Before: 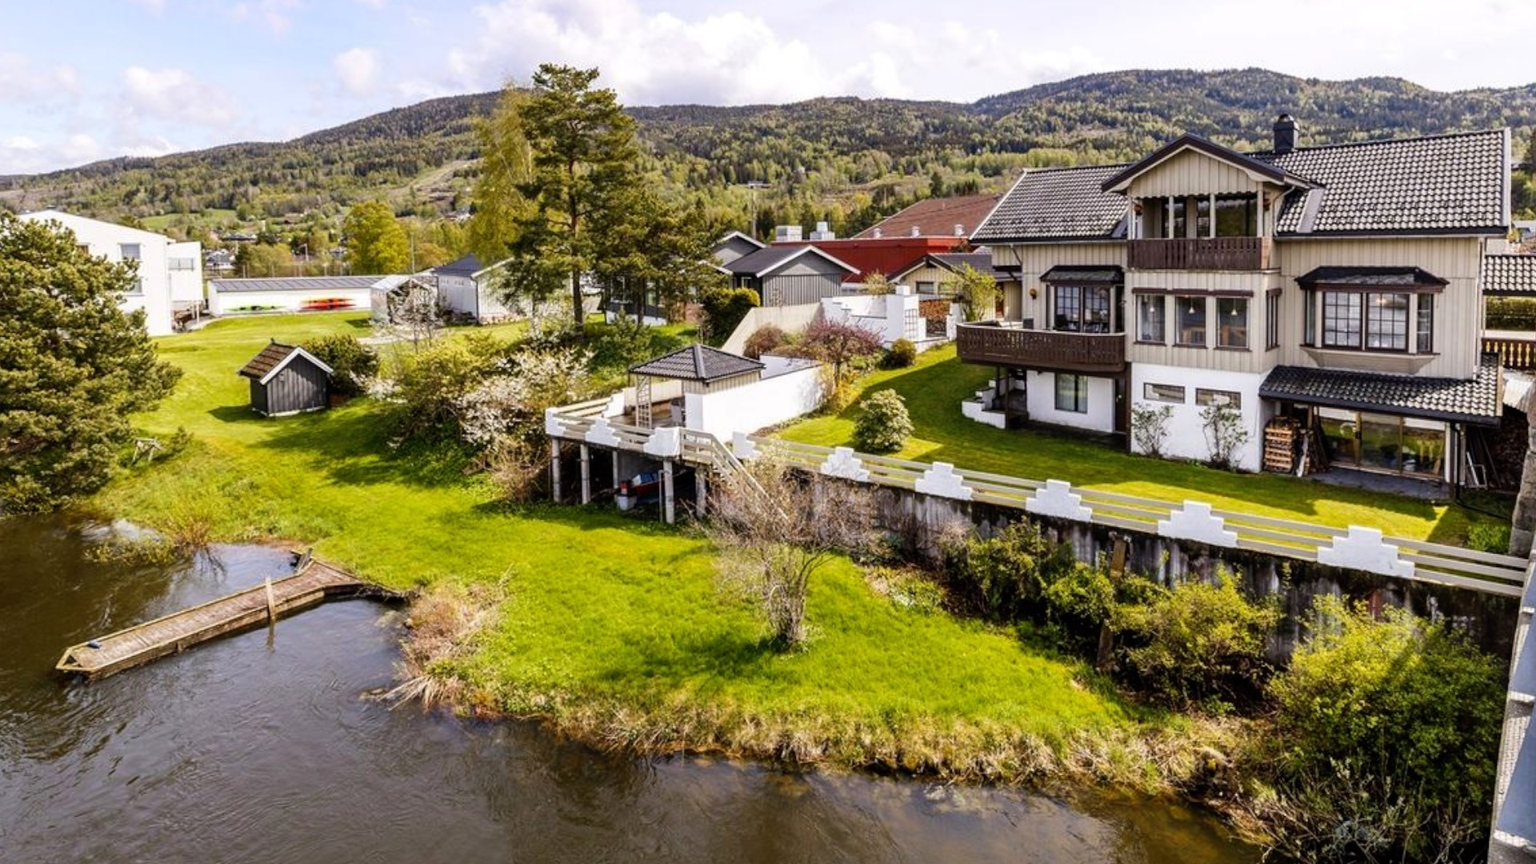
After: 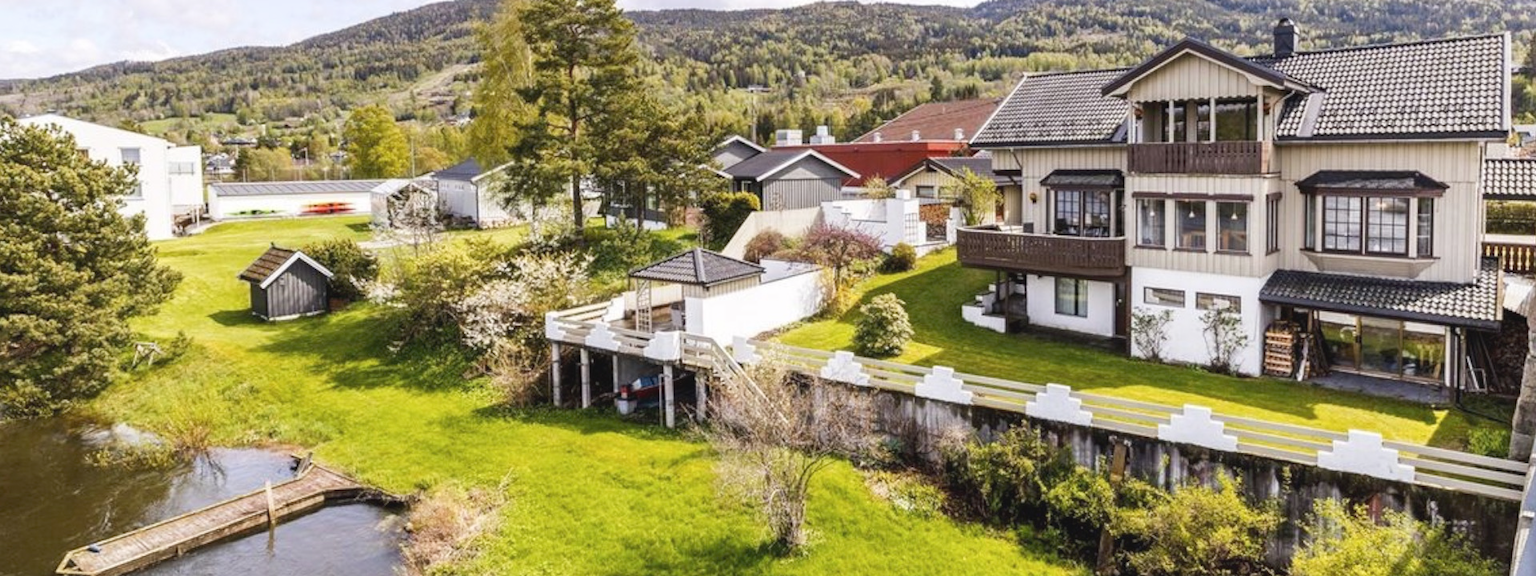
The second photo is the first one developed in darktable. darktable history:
contrast brightness saturation: saturation -0.05
crop: top 11.152%, bottom 22.181%
tone curve: curves: ch0 [(0, 0.046) (0.04, 0.074) (0.831, 0.861) (1, 1)]; ch1 [(0, 0) (0.146, 0.159) (0.338, 0.365) (0.417, 0.455) (0.489, 0.486) (0.504, 0.502) (0.529, 0.537) (0.563, 0.567) (1, 1)]; ch2 [(0, 0) (0.307, 0.298) (0.388, 0.375) (0.443, 0.456) (0.485, 0.492) (0.544, 0.525) (1, 1)], preserve colors none
